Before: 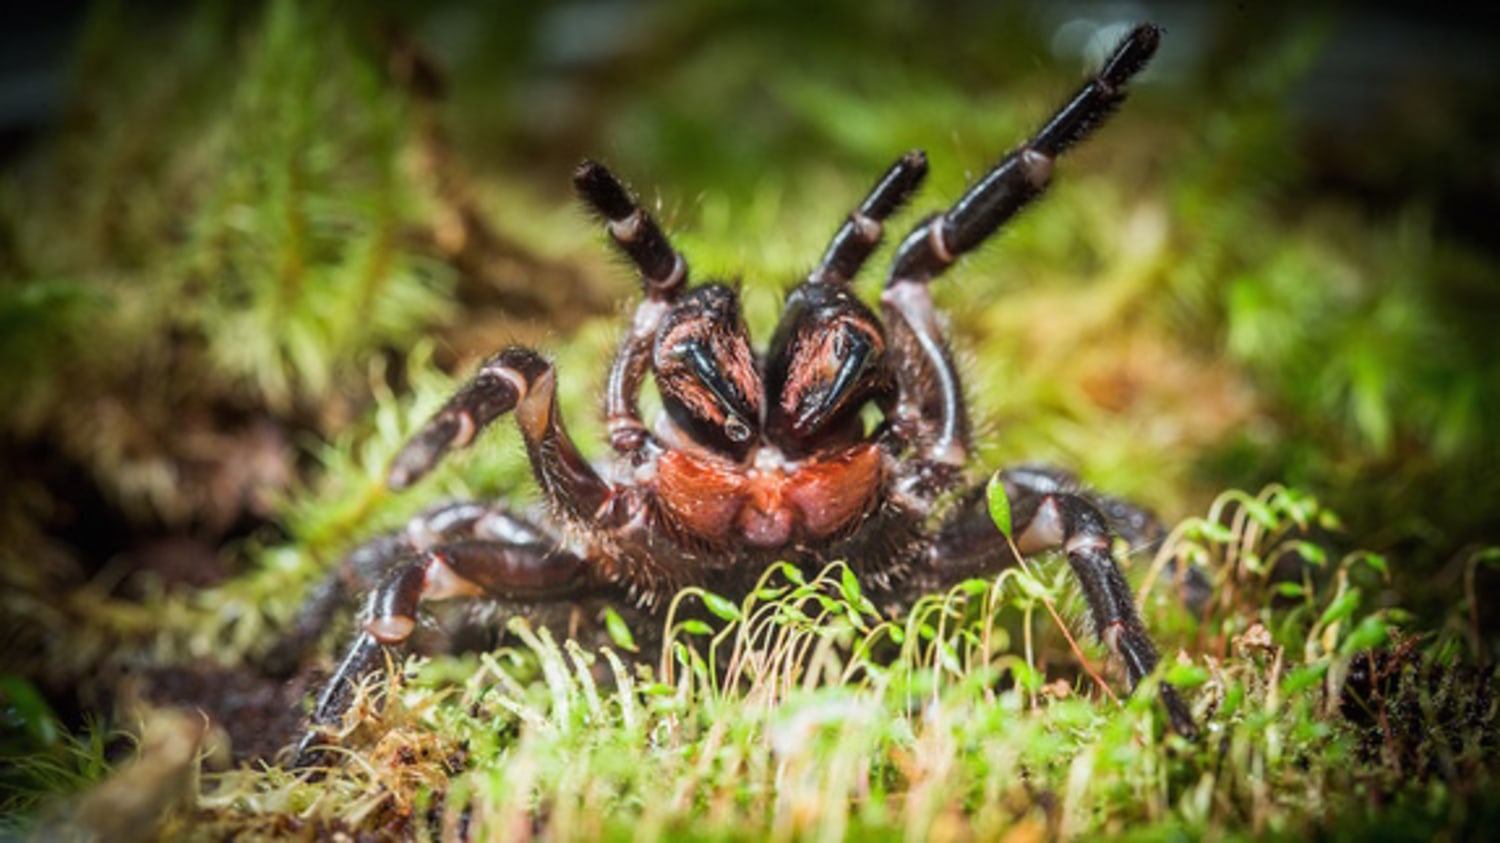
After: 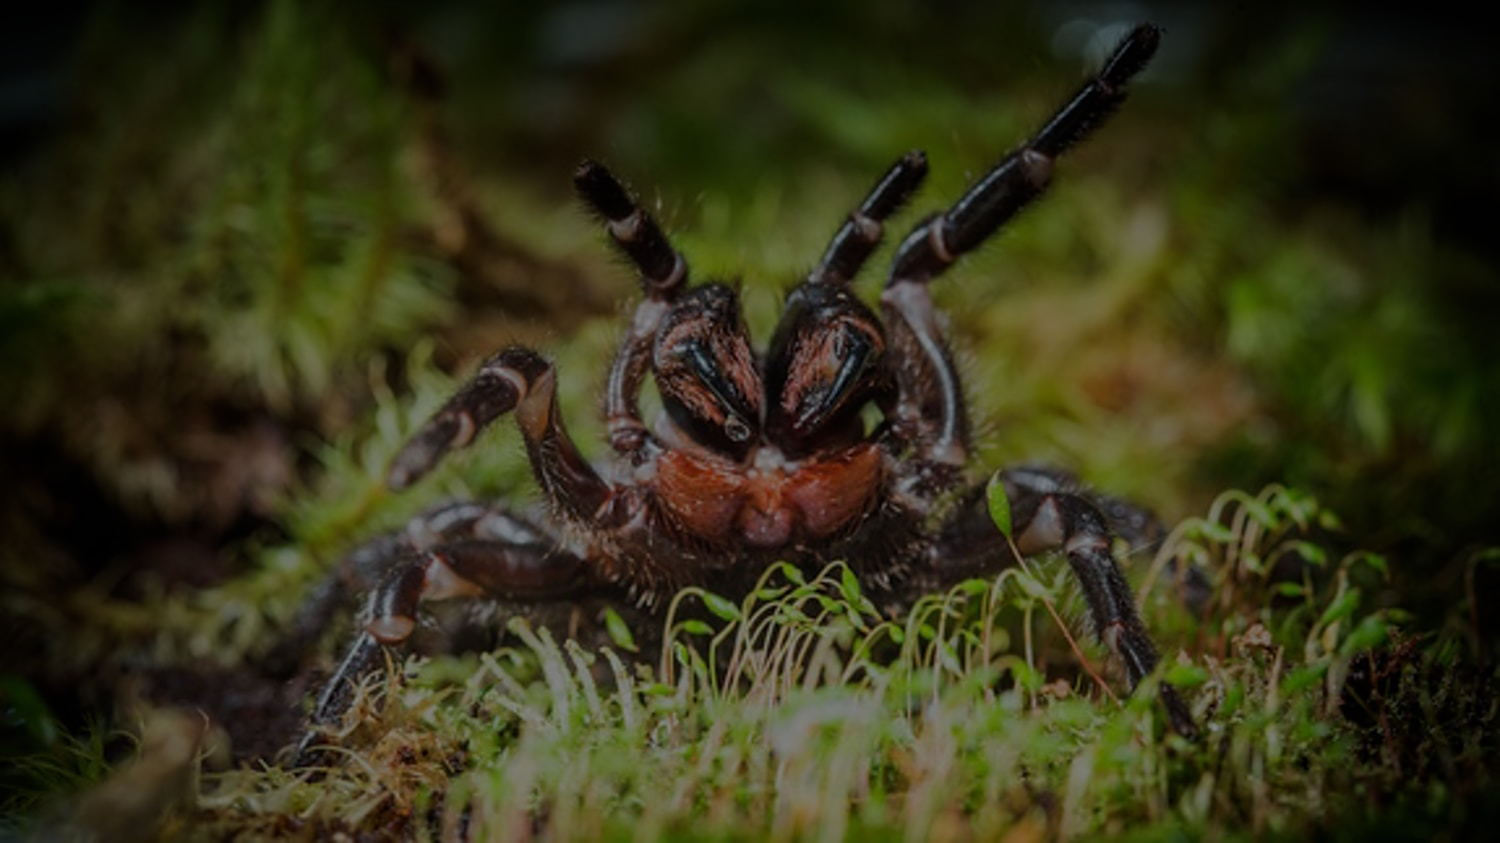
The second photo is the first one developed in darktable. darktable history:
sharpen: amount 0.203
exposure: exposure -2.061 EV, compensate highlight preservation false
